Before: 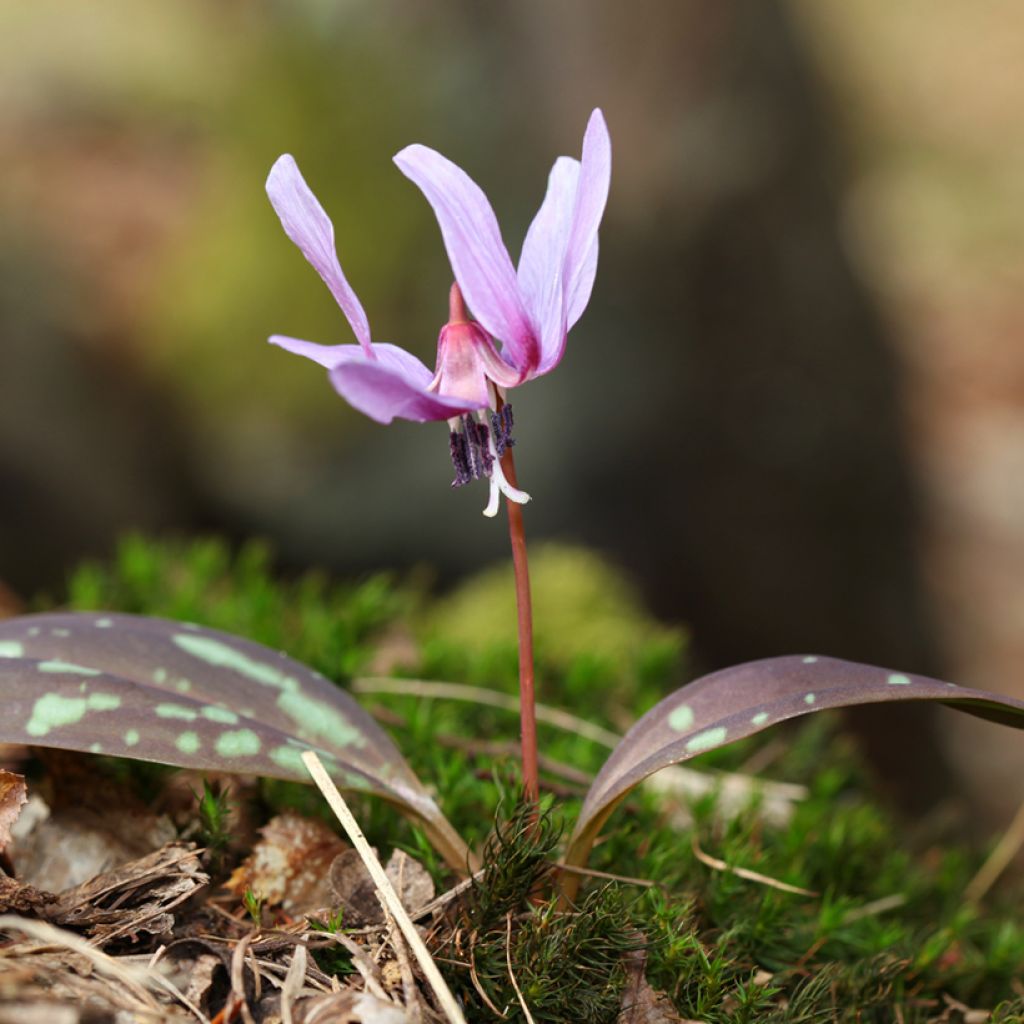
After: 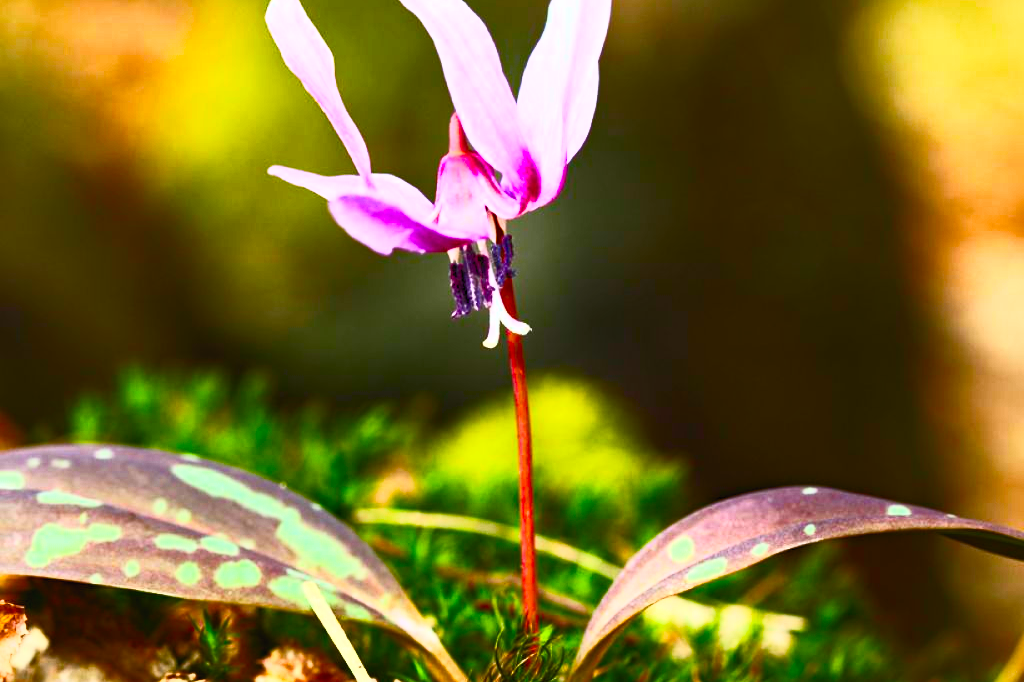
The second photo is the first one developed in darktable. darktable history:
color balance rgb: perceptual saturation grading › global saturation 20%, perceptual saturation grading › highlights -14.063%, perceptual saturation grading › shadows 49.454%, global vibrance 20%
haze removal: compatibility mode true, adaptive false
contrast brightness saturation: contrast 0.822, brightness 0.594, saturation 0.605
crop: top 16.593%, bottom 16.734%
